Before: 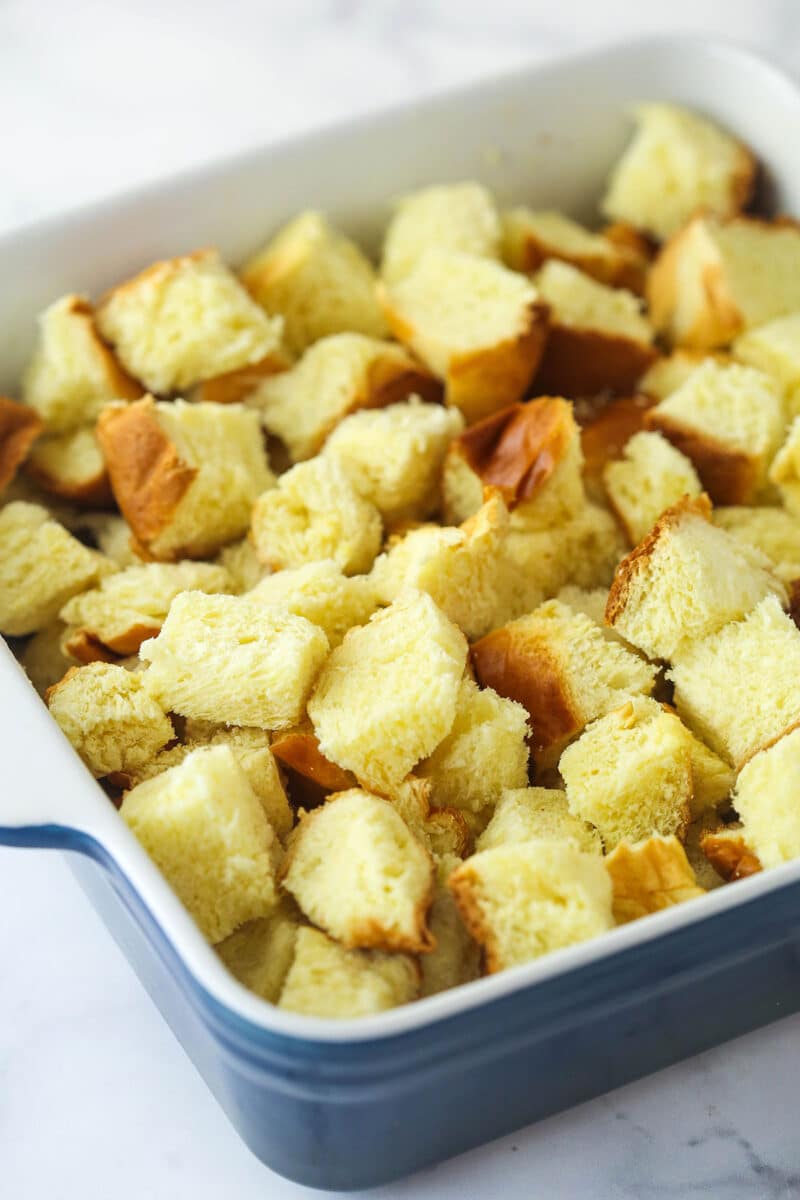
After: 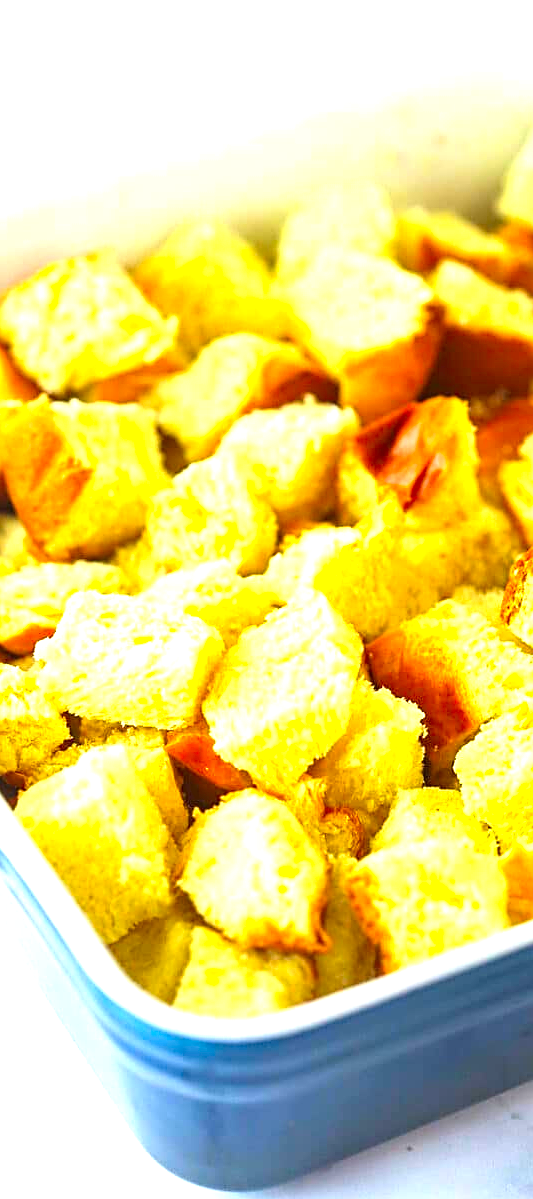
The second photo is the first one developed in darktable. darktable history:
exposure: black level correction 0, exposure 1.199 EV, compensate highlight preservation false
contrast brightness saturation: saturation 0.499
crop and rotate: left 13.327%, right 20.003%
sharpen: on, module defaults
